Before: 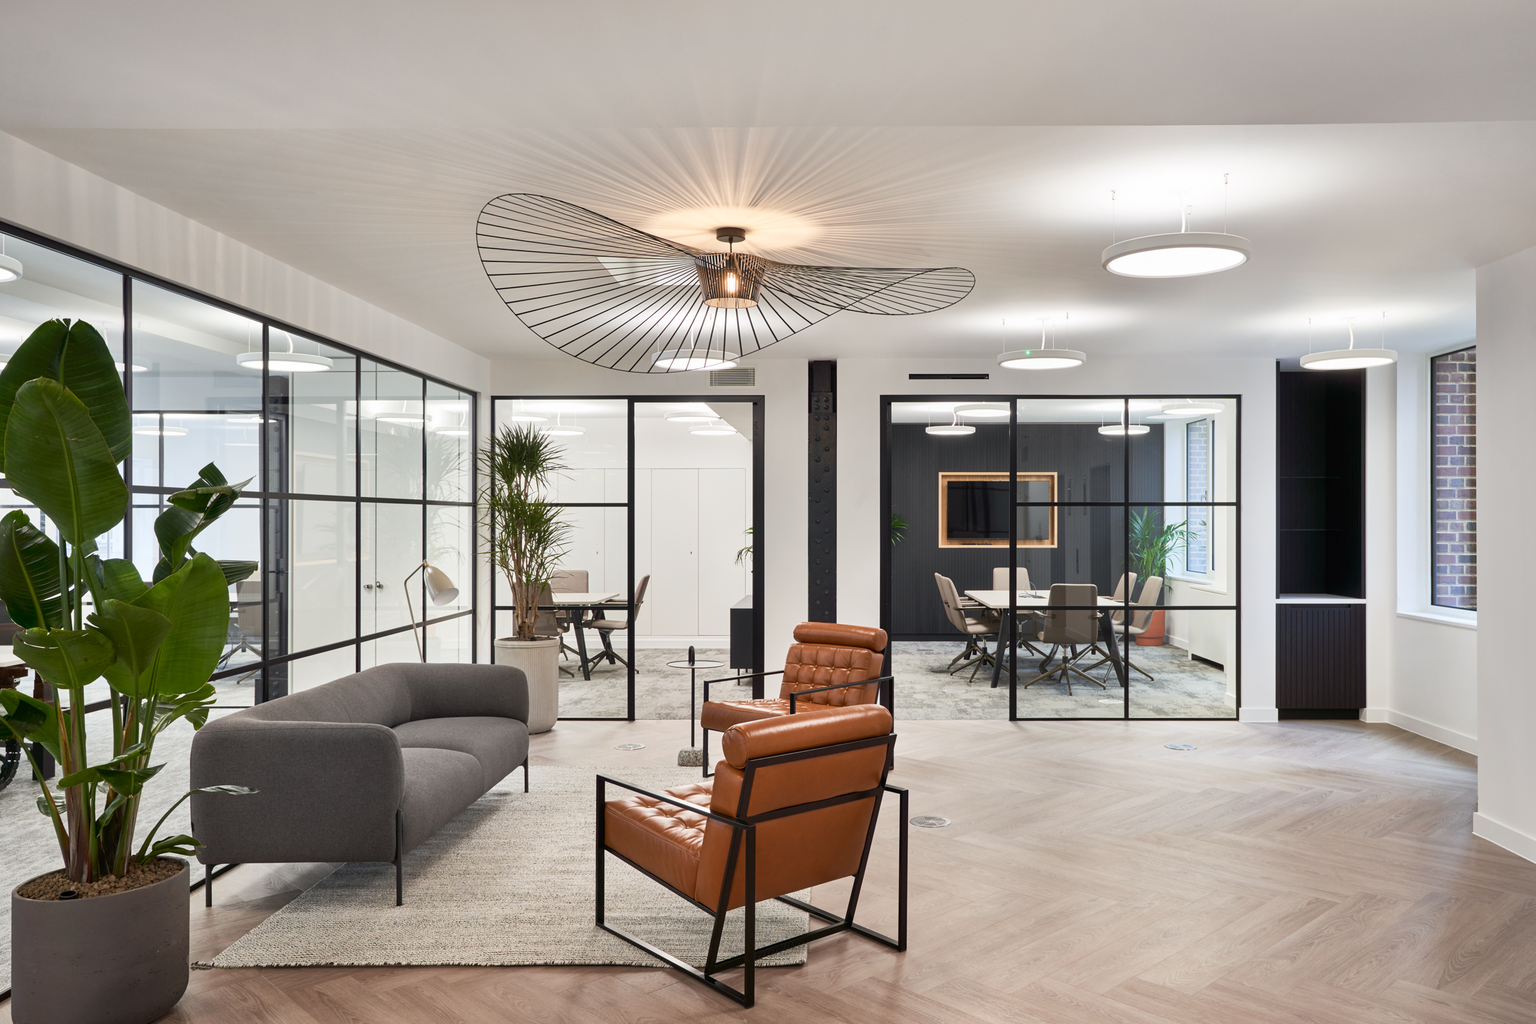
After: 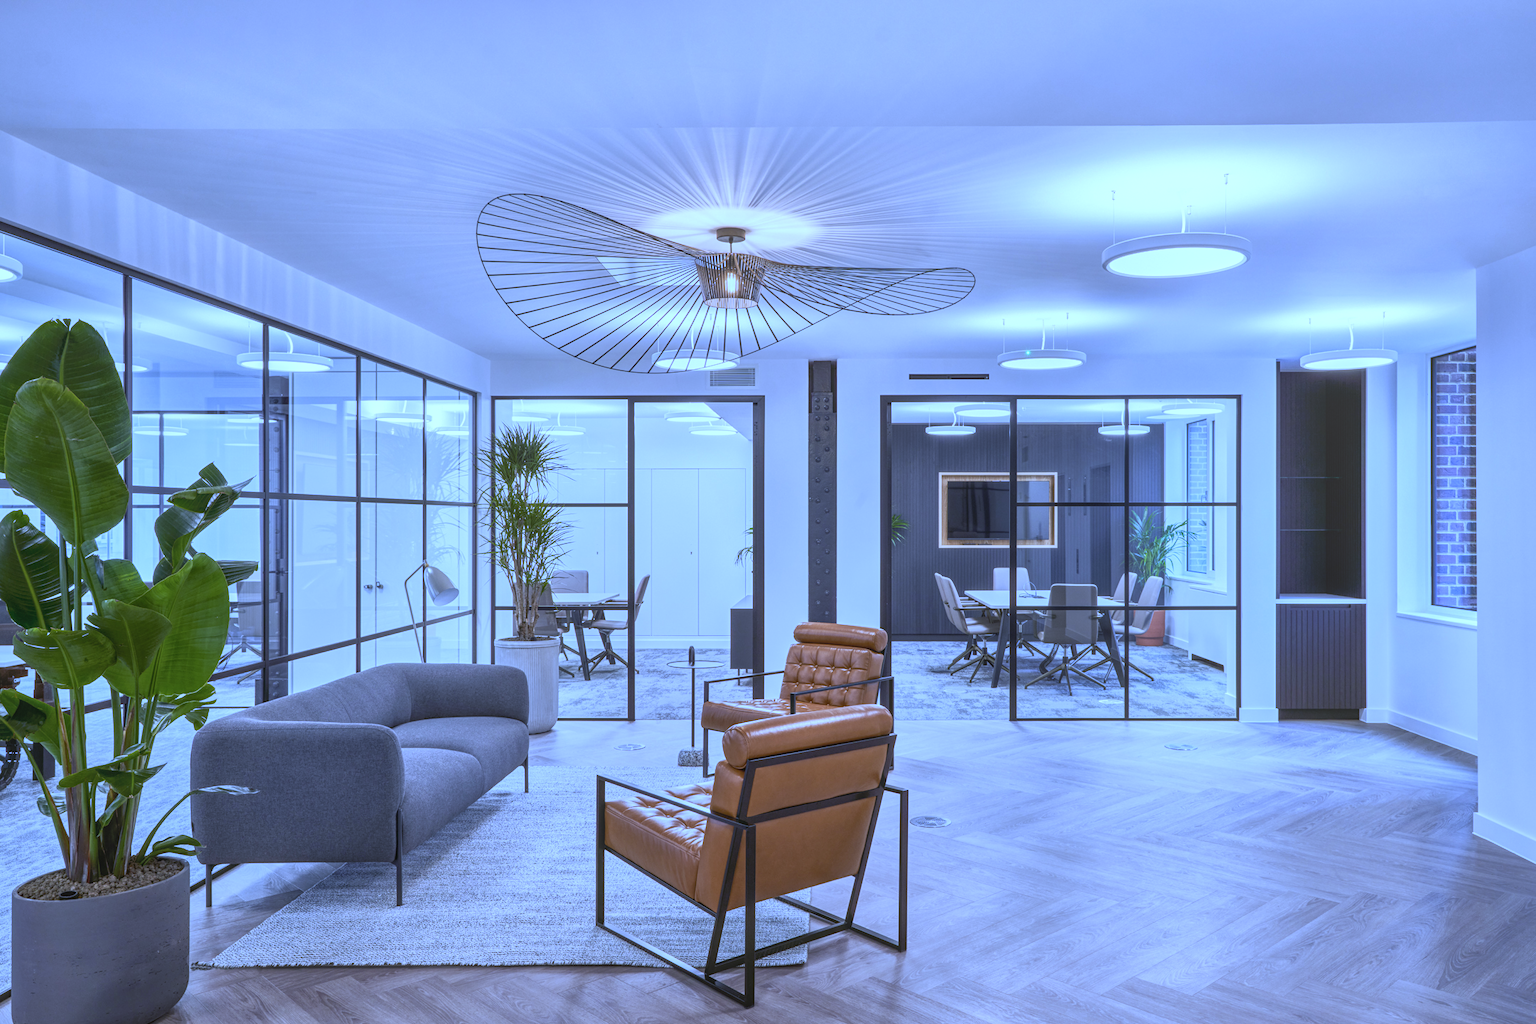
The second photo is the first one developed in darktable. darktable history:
white balance: red 0.766, blue 1.537
local contrast: highlights 66%, shadows 33%, detail 166%, midtone range 0.2
